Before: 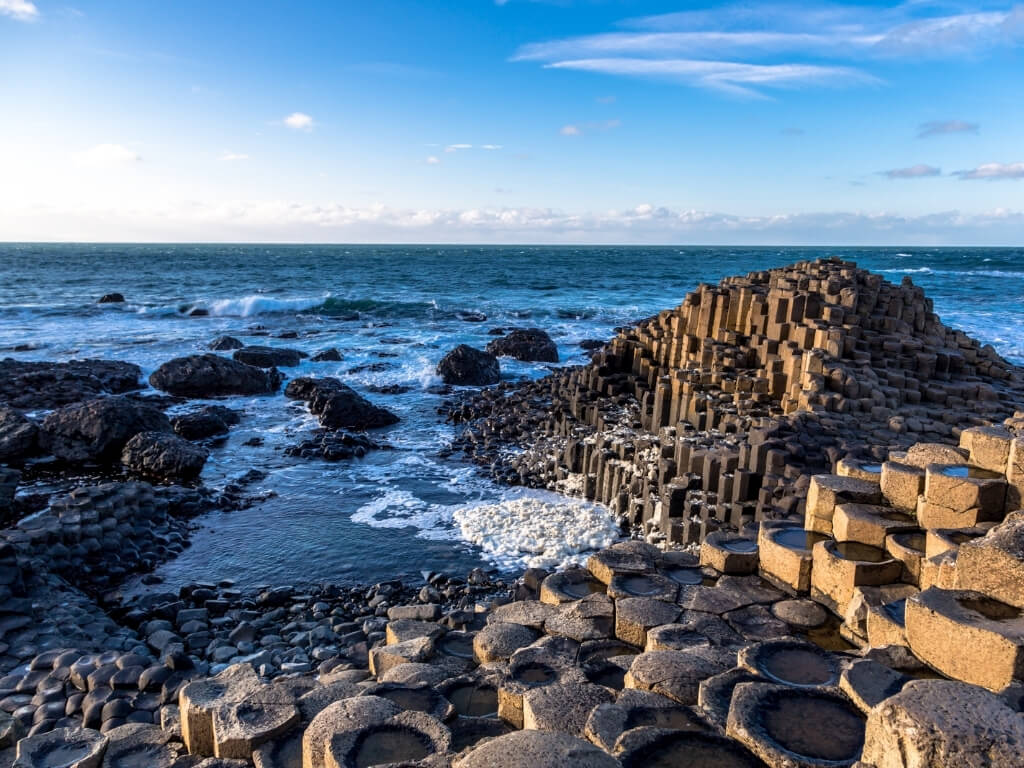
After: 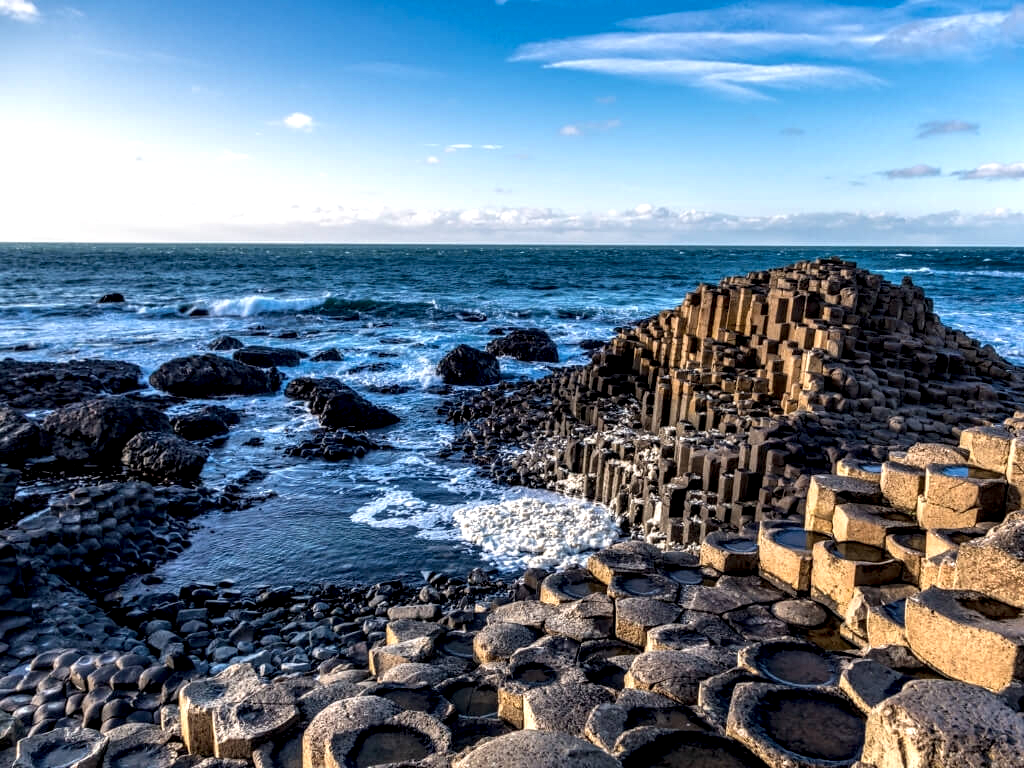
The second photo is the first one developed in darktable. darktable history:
white balance: emerald 1
local contrast: highlights 60%, shadows 60%, detail 160%
